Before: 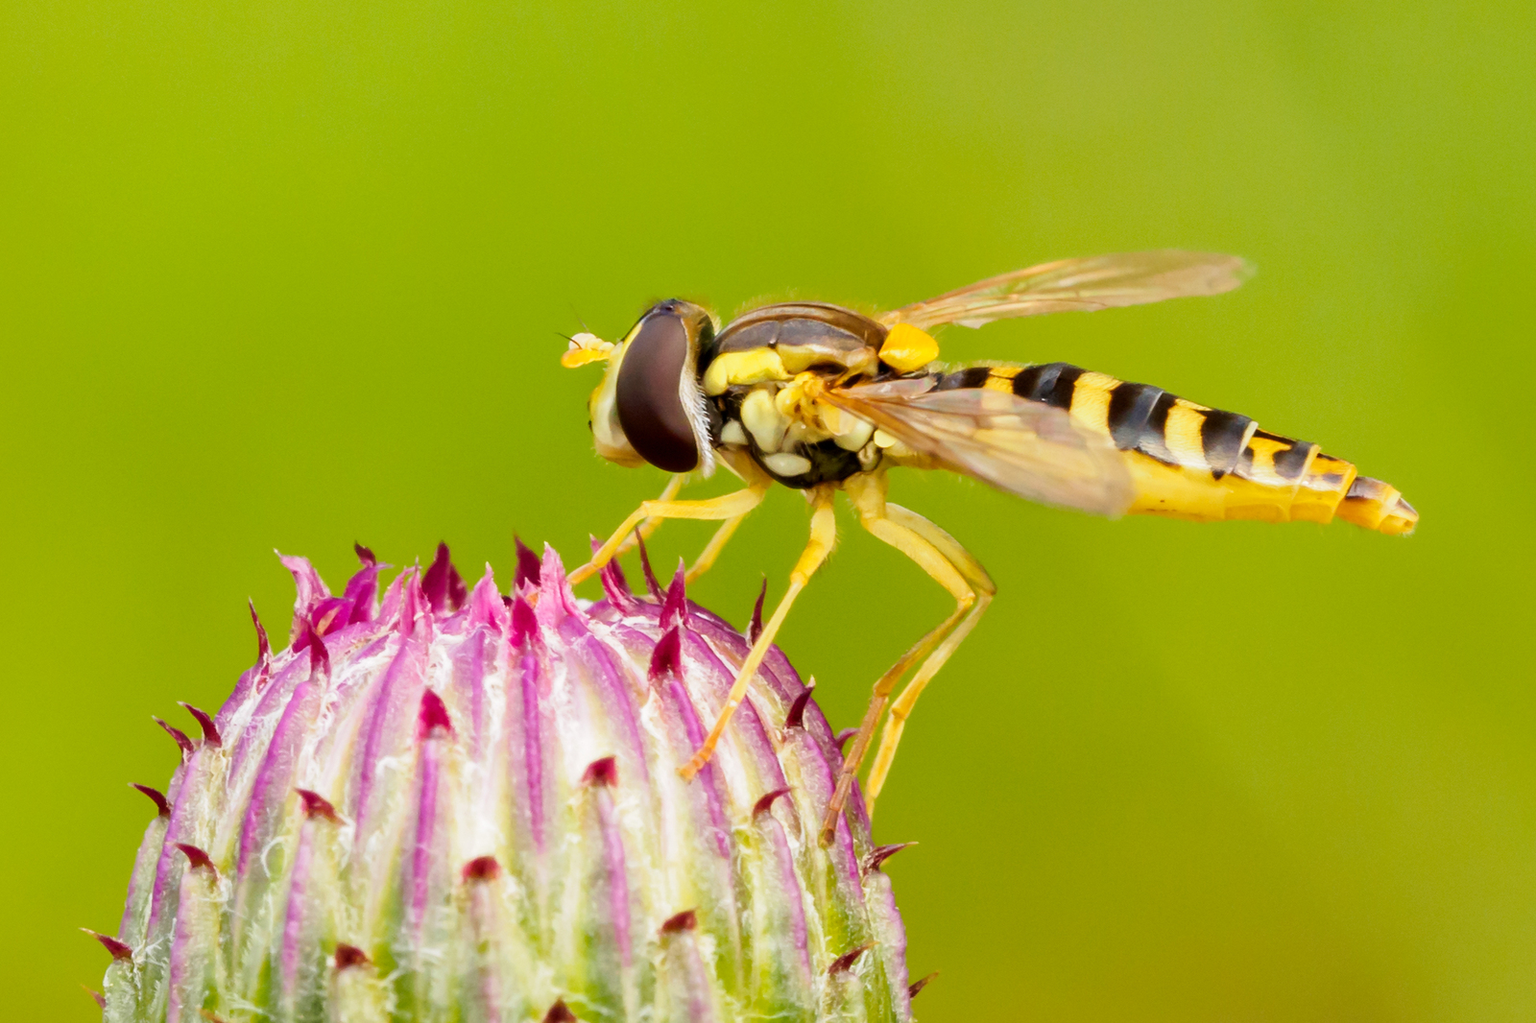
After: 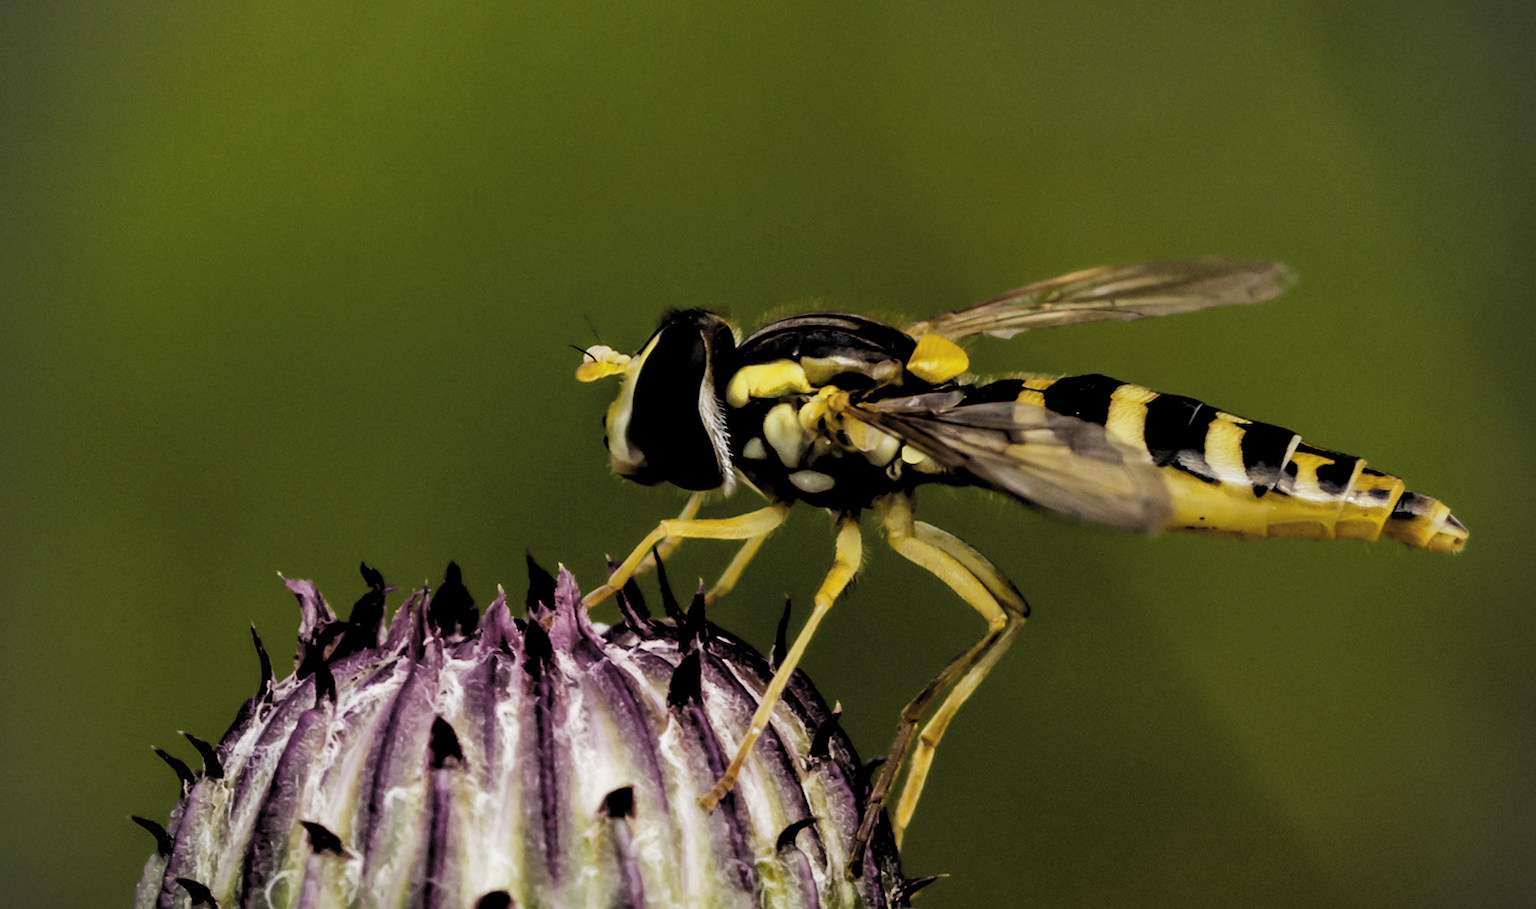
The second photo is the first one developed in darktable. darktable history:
vignetting: dithering 8-bit output, unbound false
shadows and highlights: shadows 20.91, highlights -82.73, soften with gaussian
crop and rotate: angle 0.2°, left 0.275%, right 3.127%, bottom 14.18%
levels: levels [0.514, 0.759, 1]
